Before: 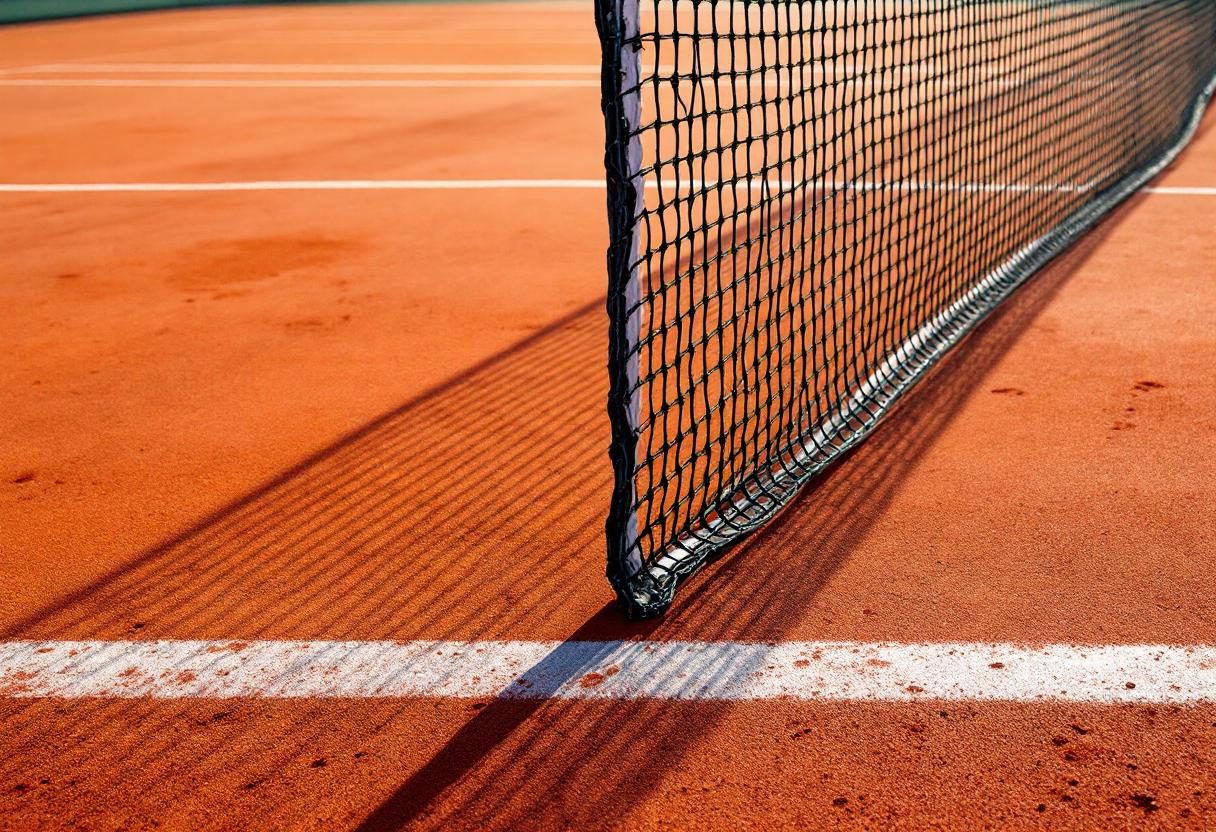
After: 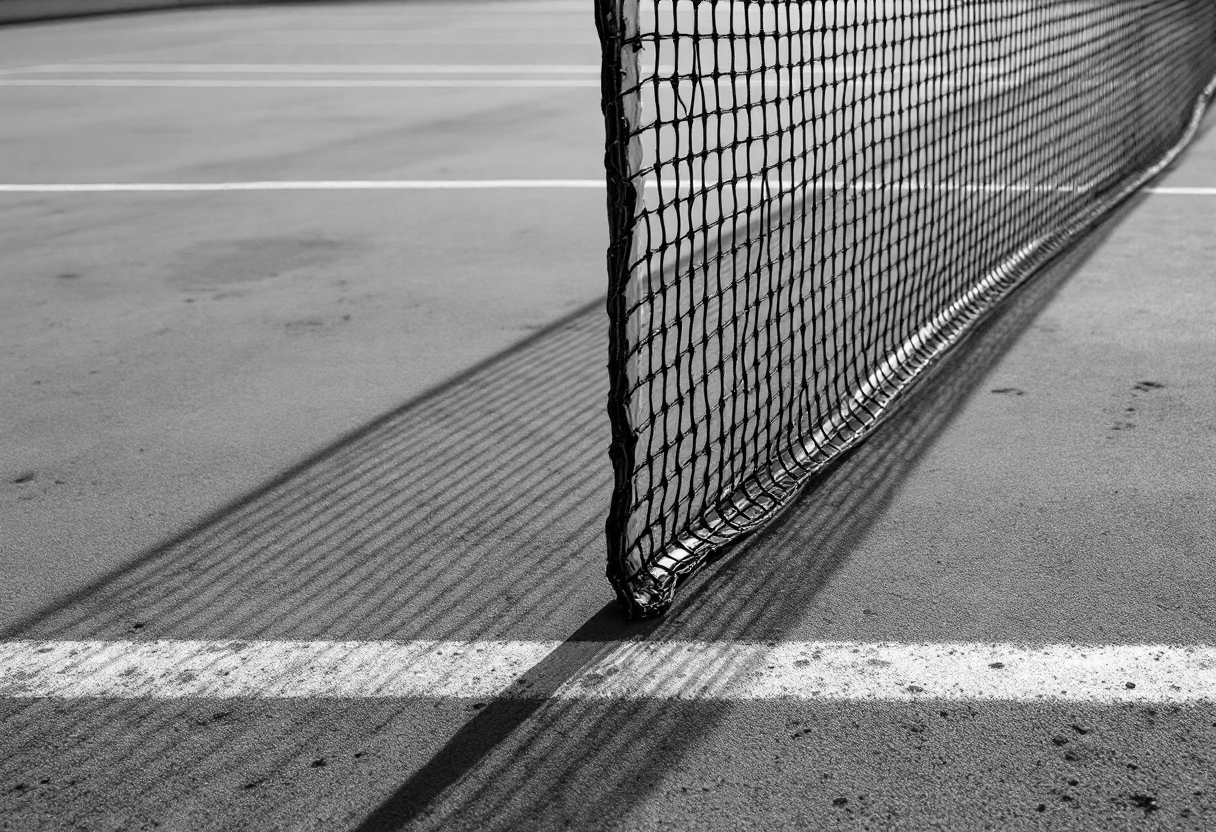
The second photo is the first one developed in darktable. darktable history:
monochrome: on, module defaults
color zones: curves: ch1 [(0.238, 0.163) (0.476, 0.2) (0.733, 0.322) (0.848, 0.134)]
